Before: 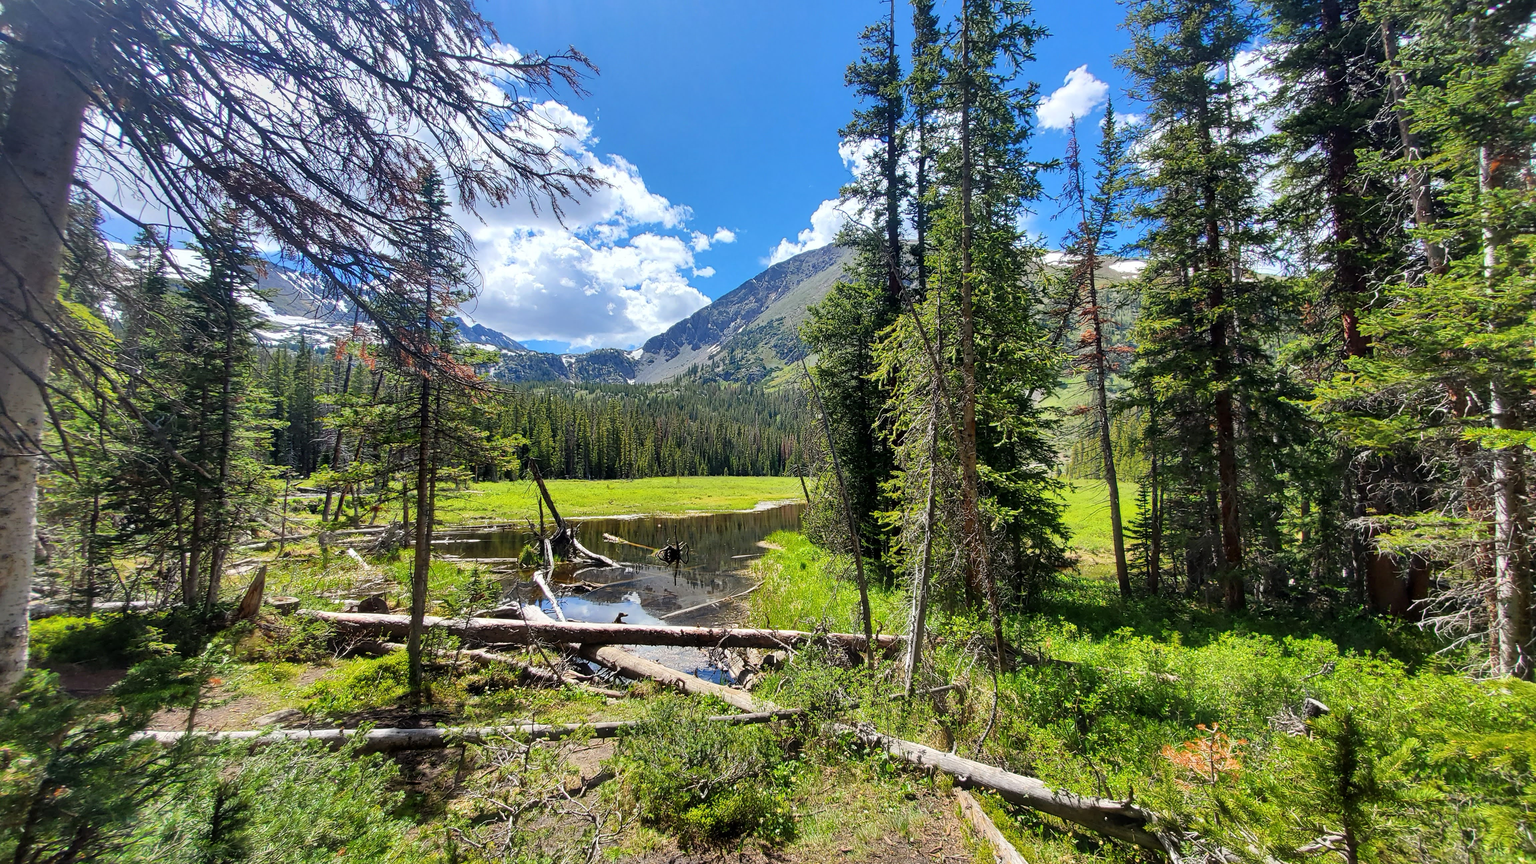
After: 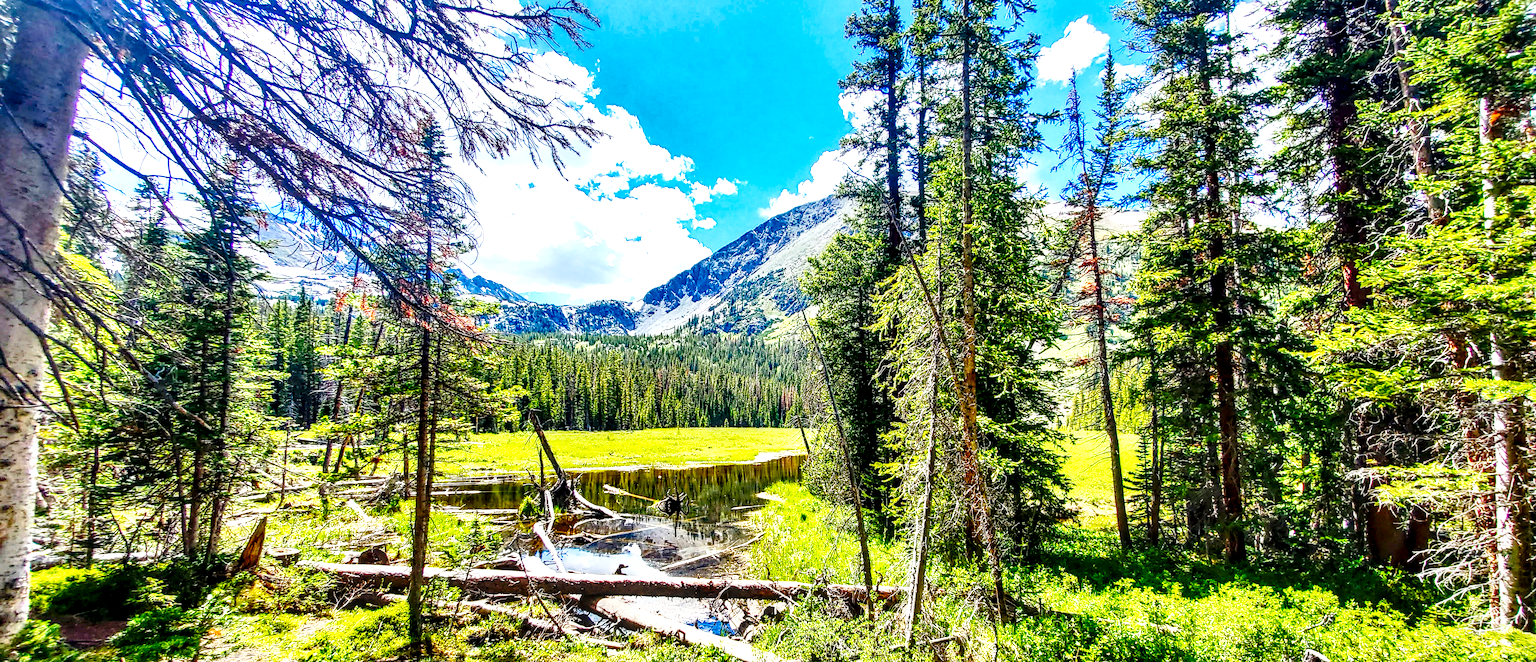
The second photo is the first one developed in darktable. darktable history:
base curve: curves: ch0 [(0, 0) (0.028, 0.03) (0.121, 0.232) (0.46, 0.748) (0.859, 0.968) (1, 1)], preserve colors none
exposure: black level correction 0.001, exposure 0.498 EV, compensate highlight preservation false
vignetting: fall-off start 92.22%, dithering 8-bit output, unbound false
crop: top 5.703%, bottom 17.636%
color balance rgb: power › luminance 3.452%, power › hue 233.45°, perceptual saturation grading › global saturation 20%, perceptual saturation grading › highlights -25.701%, perceptual saturation grading › shadows 49.817%, perceptual brilliance grading › global brilliance 15.584%, perceptual brilliance grading › shadows -35.59%, global vibrance 24.538%
shadows and highlights: soften with gaussian
contrast brightness saturation: contrast 0.081, saturation 0.202
local contrast: highlights 15%, shadows 39%, detail 183%, midtone range 0.474
